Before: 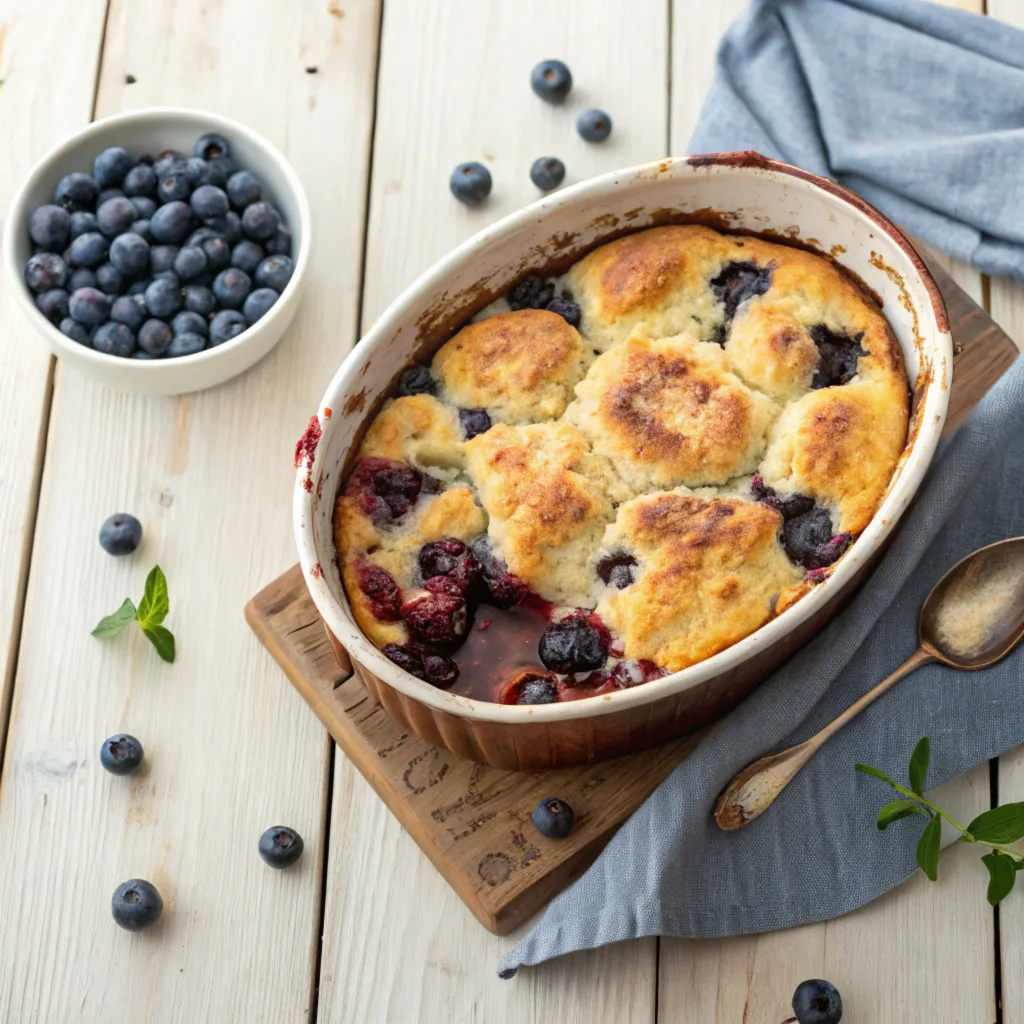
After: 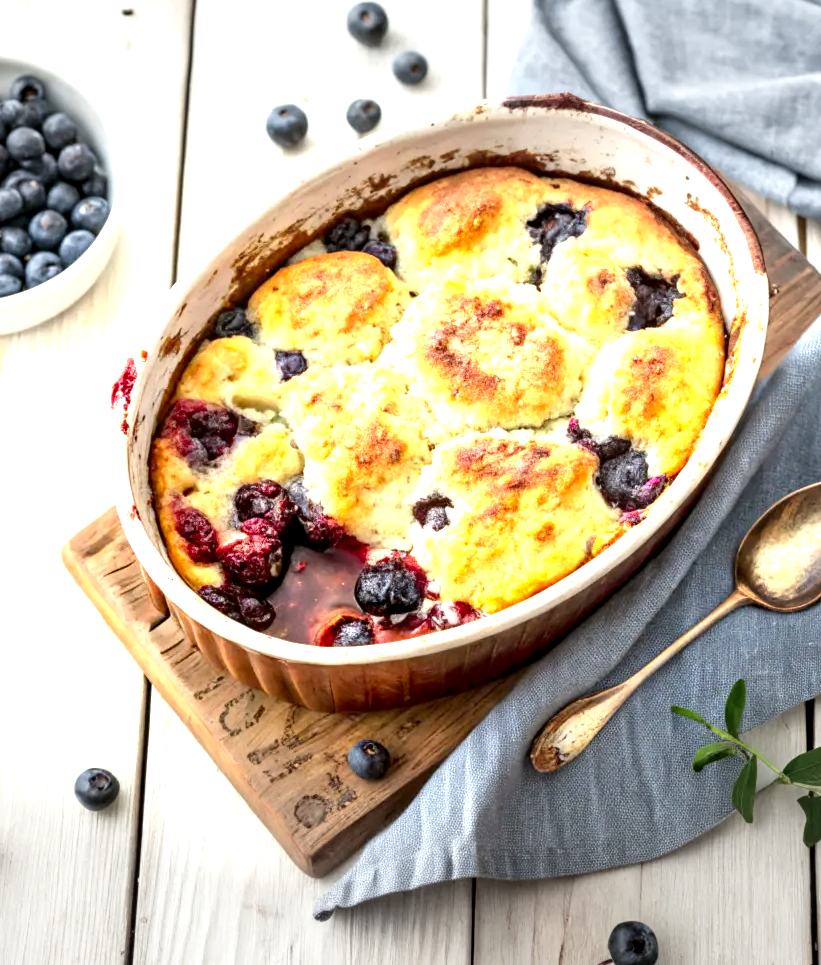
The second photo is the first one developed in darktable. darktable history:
crop and rotate: left 17.983%, top 5.754%, right 1.773%
contrast brightness saturation: contrast 0.037, saturation 0.158
exposure: black level correction 0.001, exposure 1.398 EV, compensate exposure bias true, compensate highlight preservation false
local contrast: detail 134%, midtone range 0.747
vignetting: fall-off start 79.52%, center (-0.01, 0), width/height ratio 1.329
base curve: curves: ch0 [(0, 0) (0.283, 0.295) (1, 1)], preserve colors none
